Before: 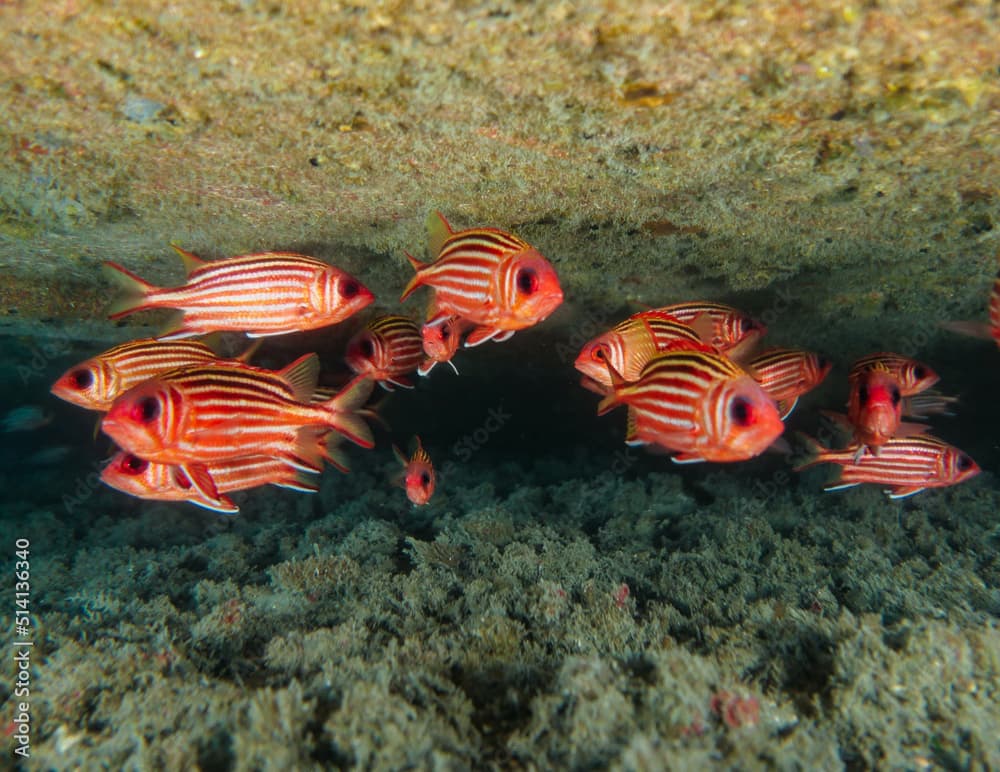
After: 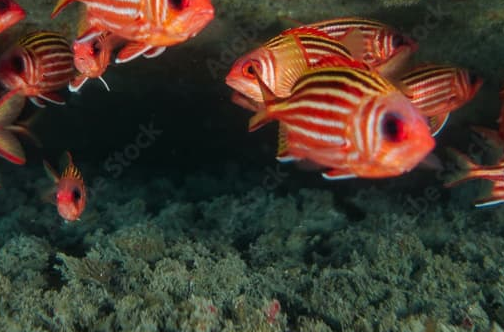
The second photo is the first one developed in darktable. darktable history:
crop: left 34.984%, top 36.866%, right 14.59%, bottom 20.082%
